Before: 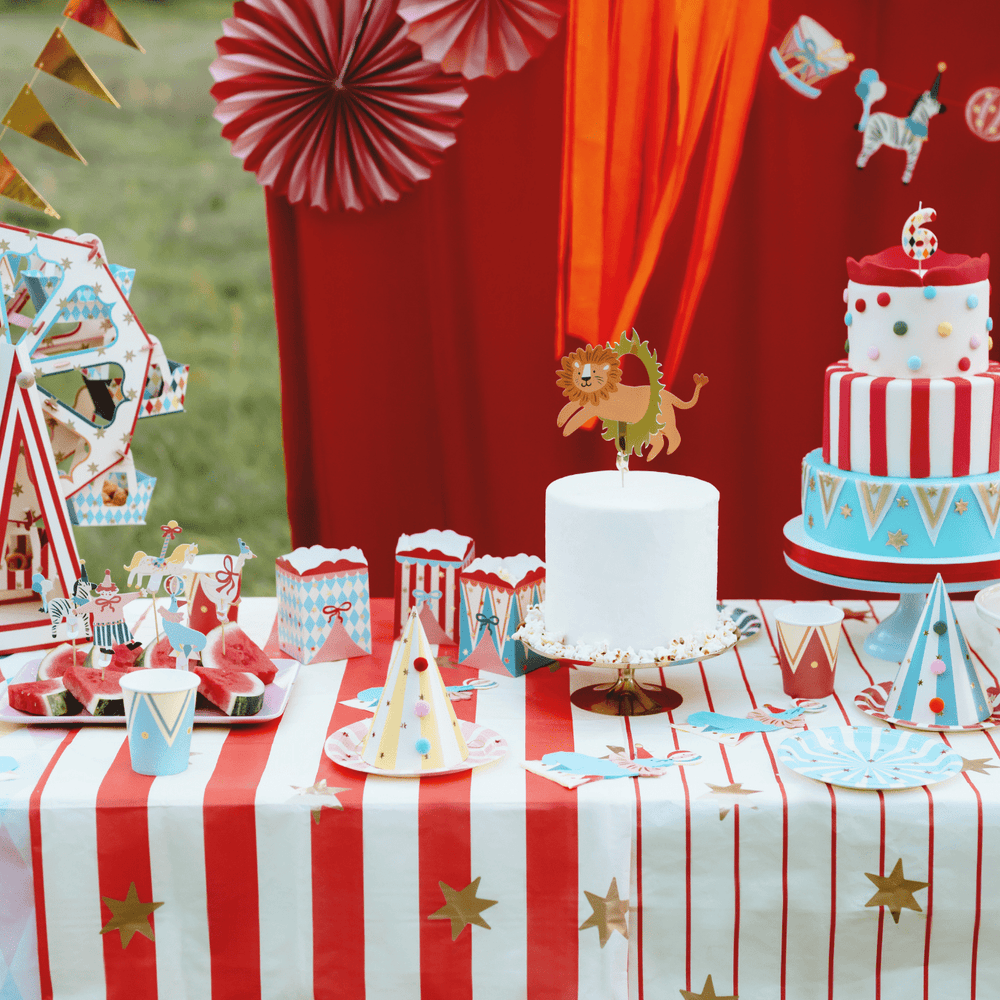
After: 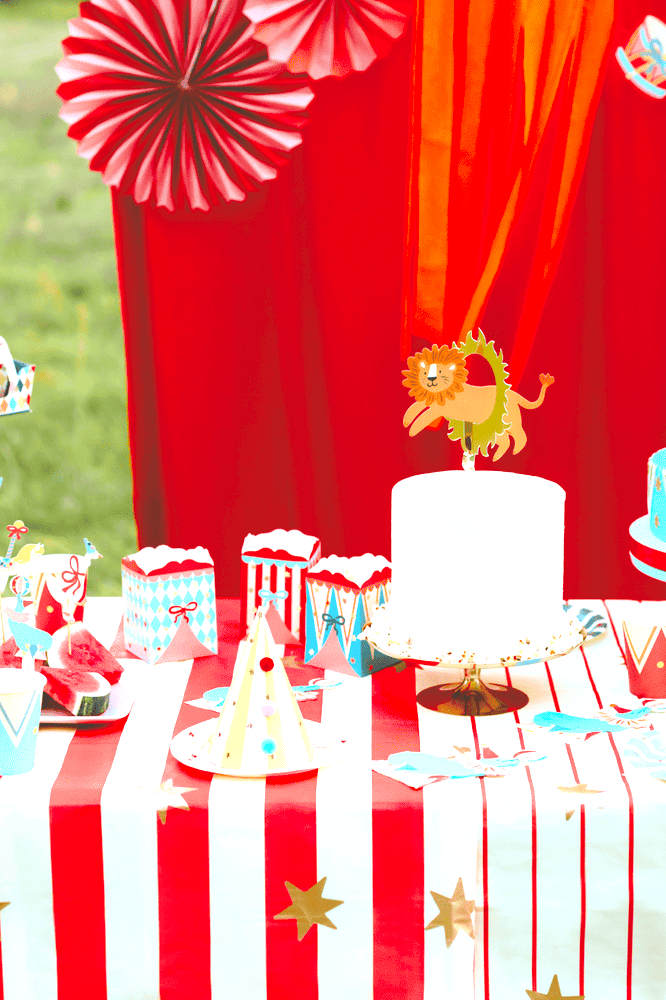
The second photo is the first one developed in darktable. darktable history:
crop: left 15.405%, right 17.93%
contrast brightness saturation: contrast -0.191, saturation 0.187
exposure: exposure 1.259 EV, compensate highlight preservation false
